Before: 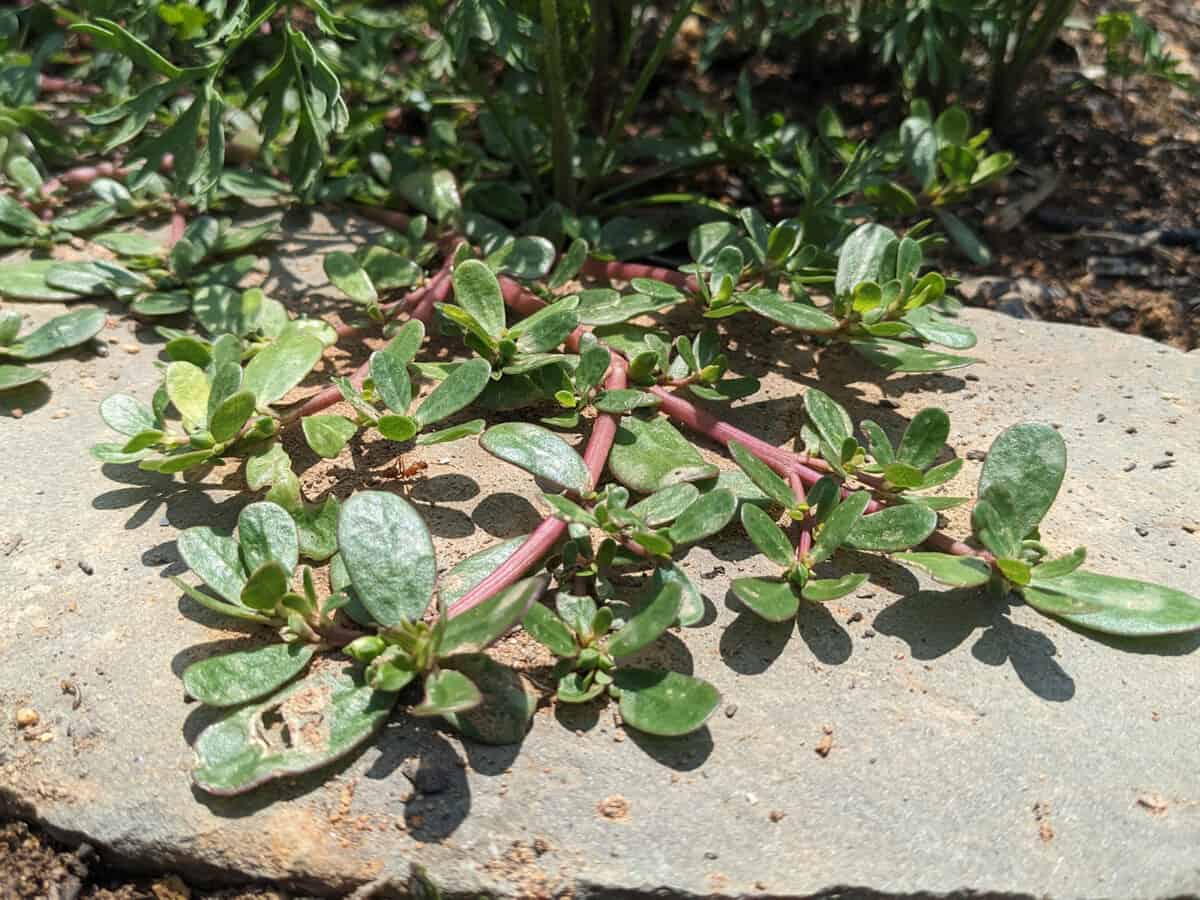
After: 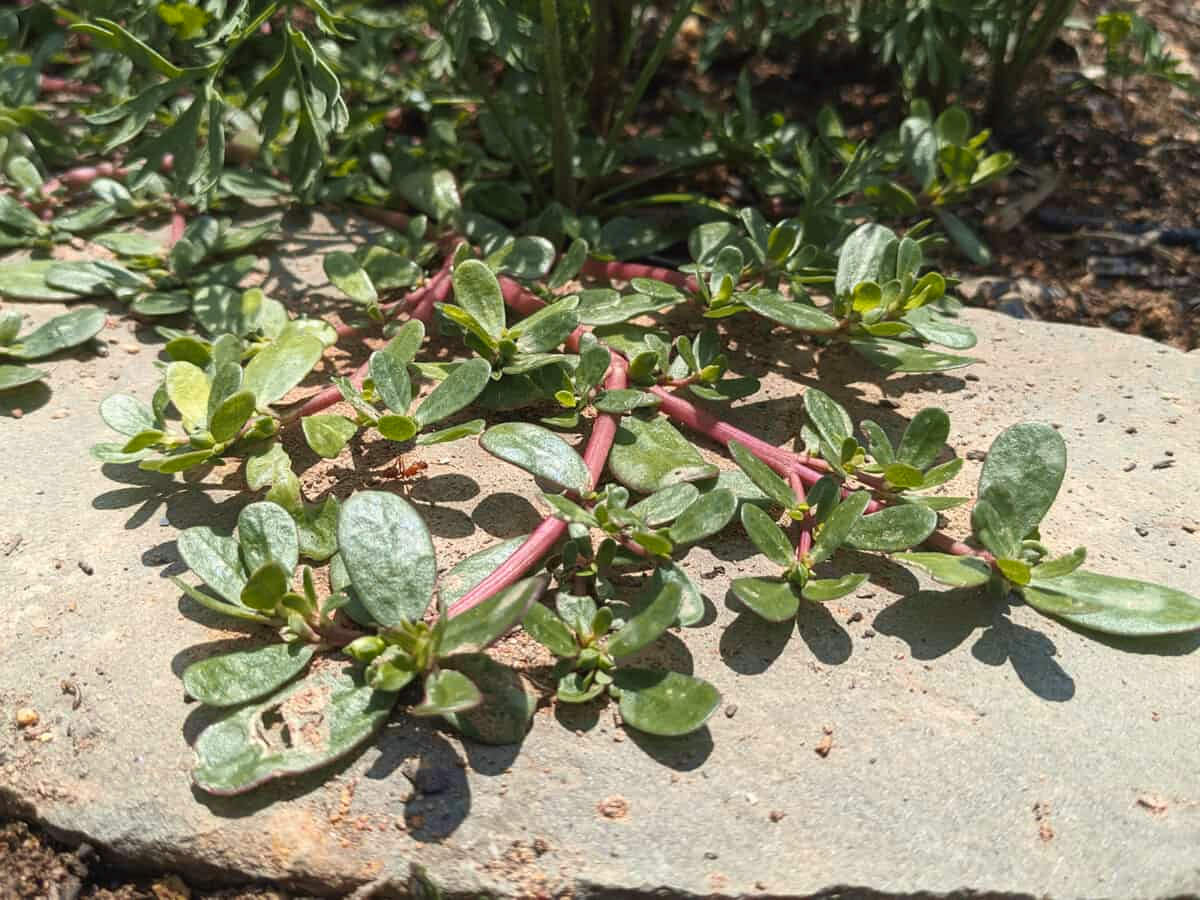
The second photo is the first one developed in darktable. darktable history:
tone curve: curves: ch0 [(0, 0.024) (0.119, 0.146) (0.474, 0.464) (0.718, 0.721) (0.817, 0.839) (1, 0.998)]; ch1 [(0, 0) (0.377, 0.416) (0.439, 0.451) (0.477, 0.477) (0.501, 0.504) (0.538, 0.544) (0.58, 0.602) (0.664, 0.676) (0.783, 0.804) (1, 1)]; ch2 [(0, 0) (0.38, 0.405) (0.463, 0.456) (0.498, 0.497) (0.524, 0.535) (0.578, 0.576) (0.648, 0.665) (1, 1)], color space Lab, independent channels, preserve colors none
